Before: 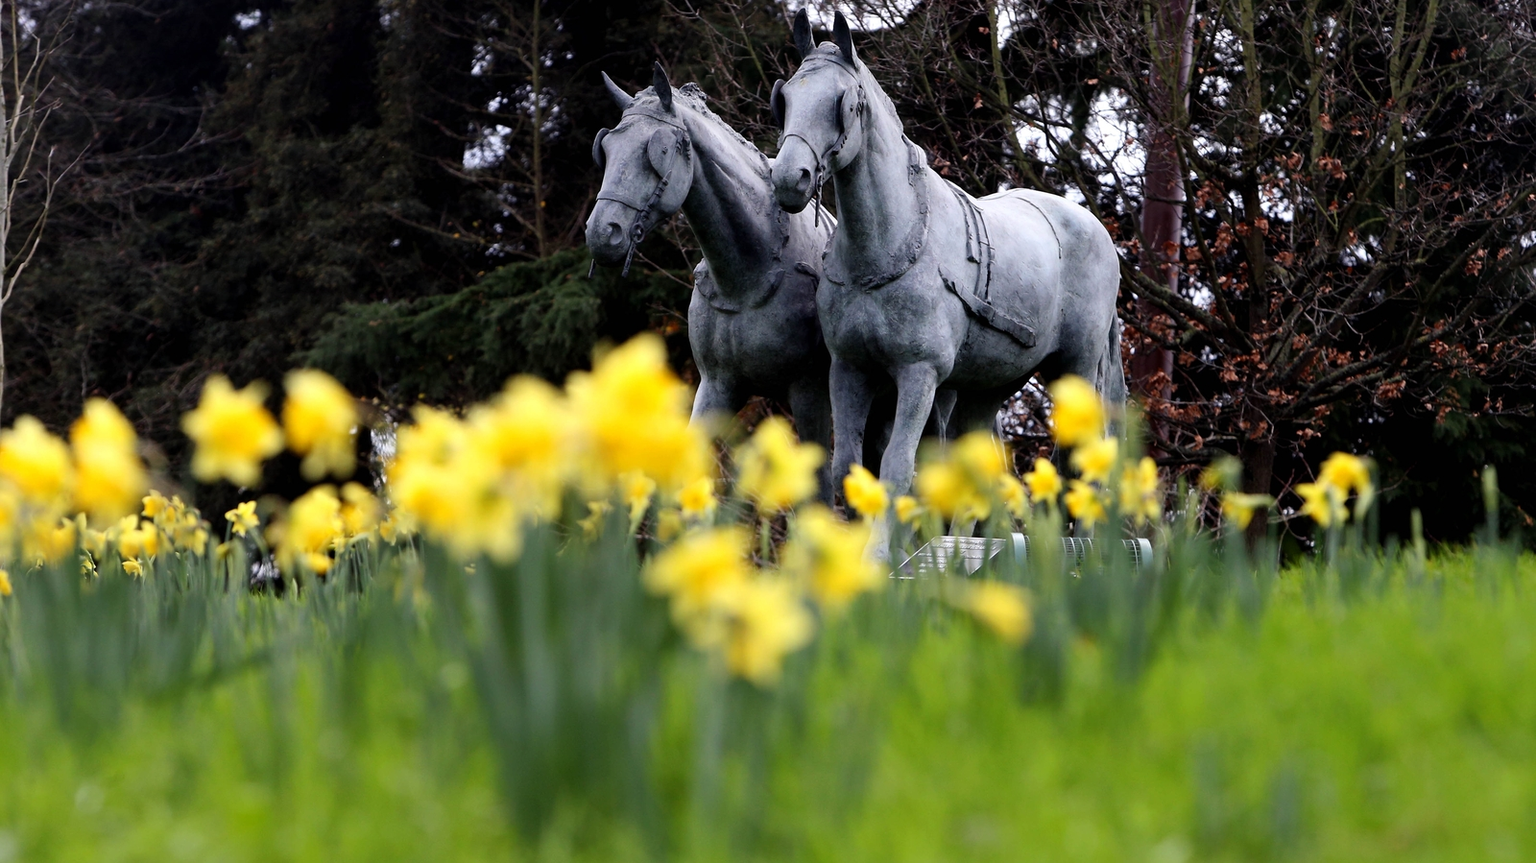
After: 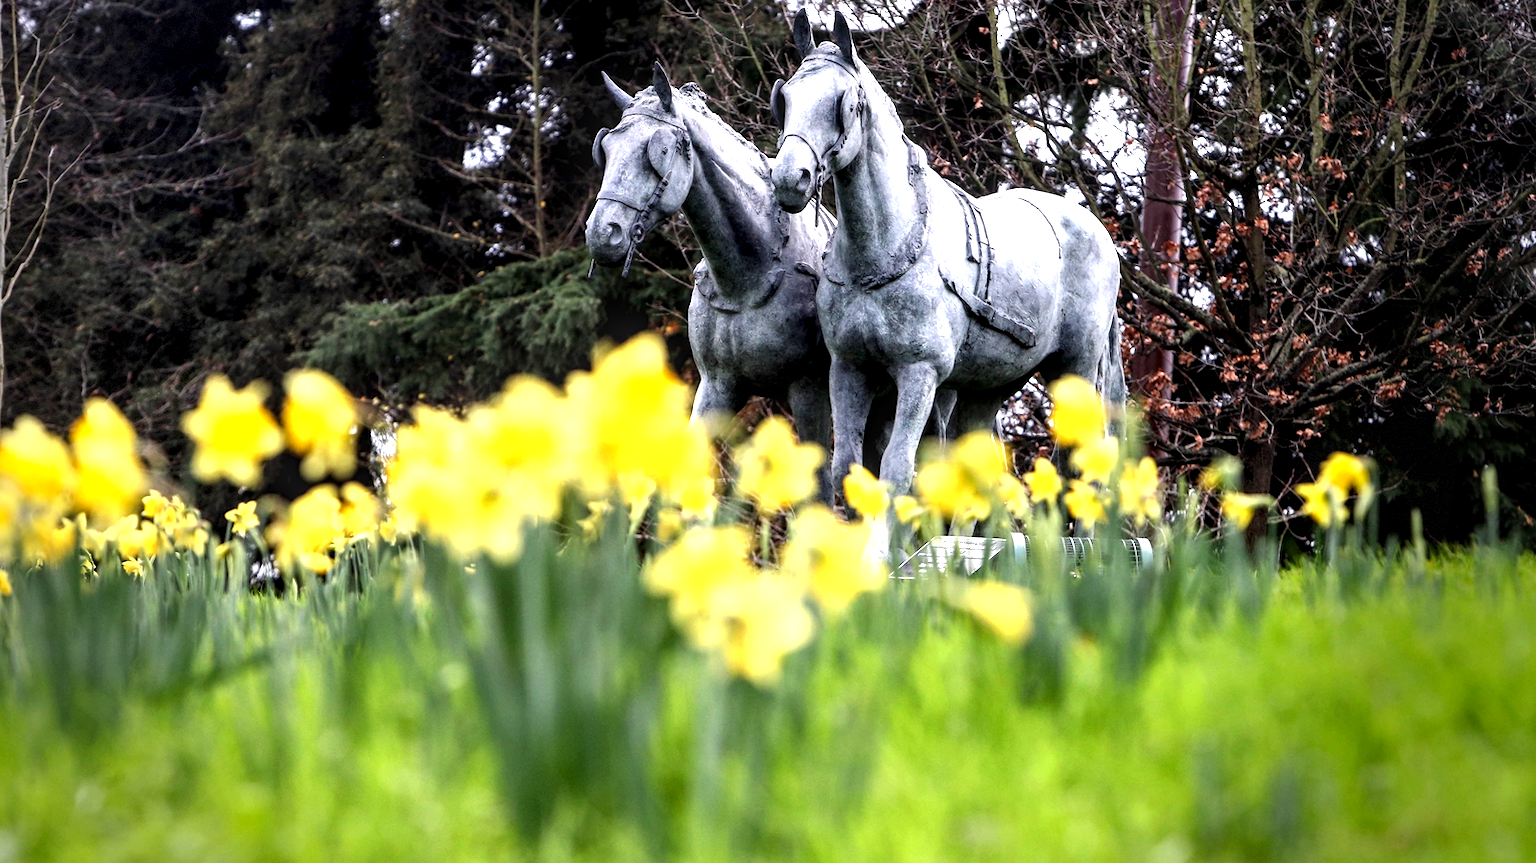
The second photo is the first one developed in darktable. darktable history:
local contrast: detail 150%
vignetting: fall-off start 68.33%, fall-off radius 30%, saturation 0.042, center (-0.066, -0.311), width/height ratio 0.992, shape 0.85, dithering 8-bit output
tone equalizer: on, module defaults
exposure: black level correction 0, exposure 1.1 EV, compensate exposure bias true, compensate highlight preservation false
